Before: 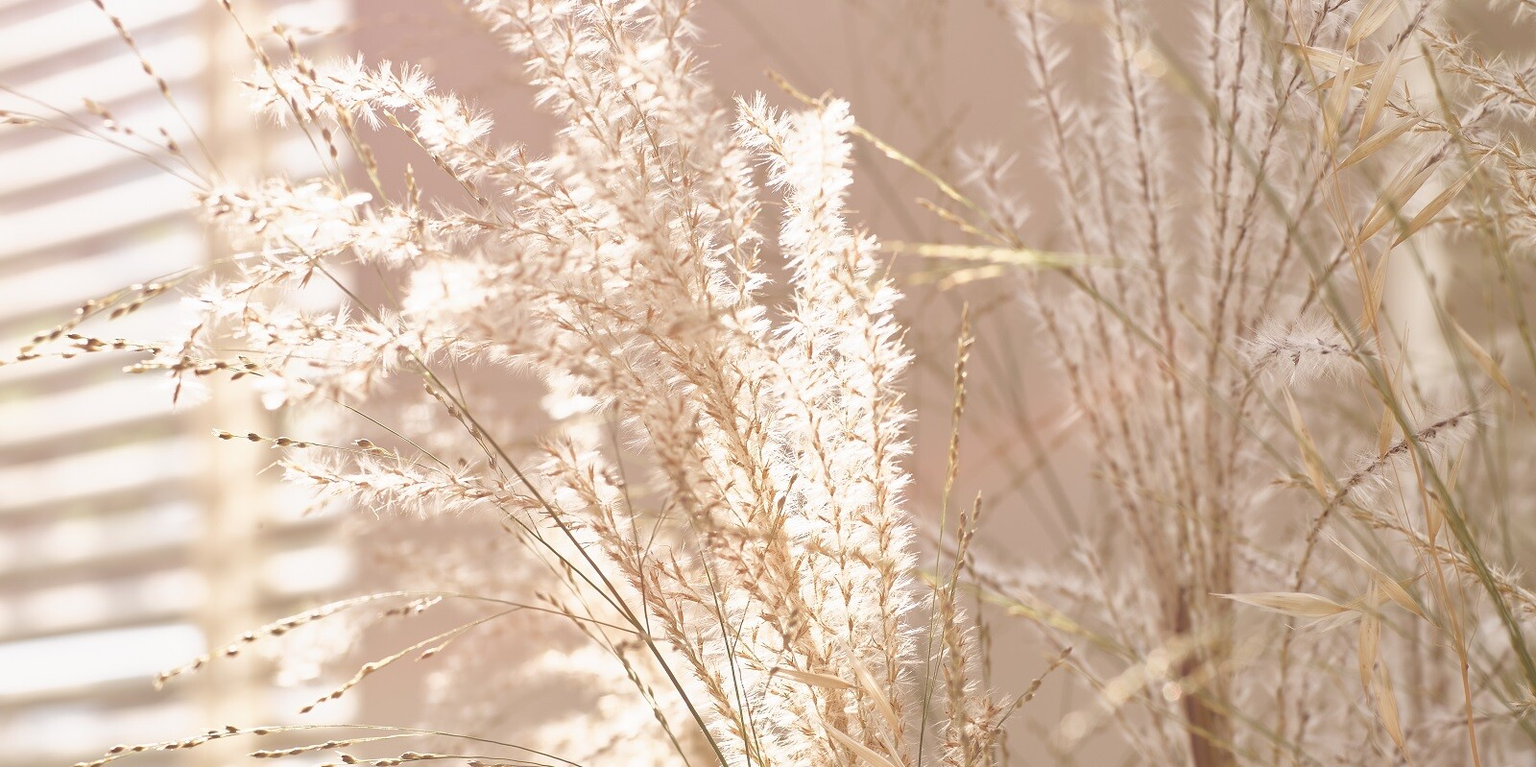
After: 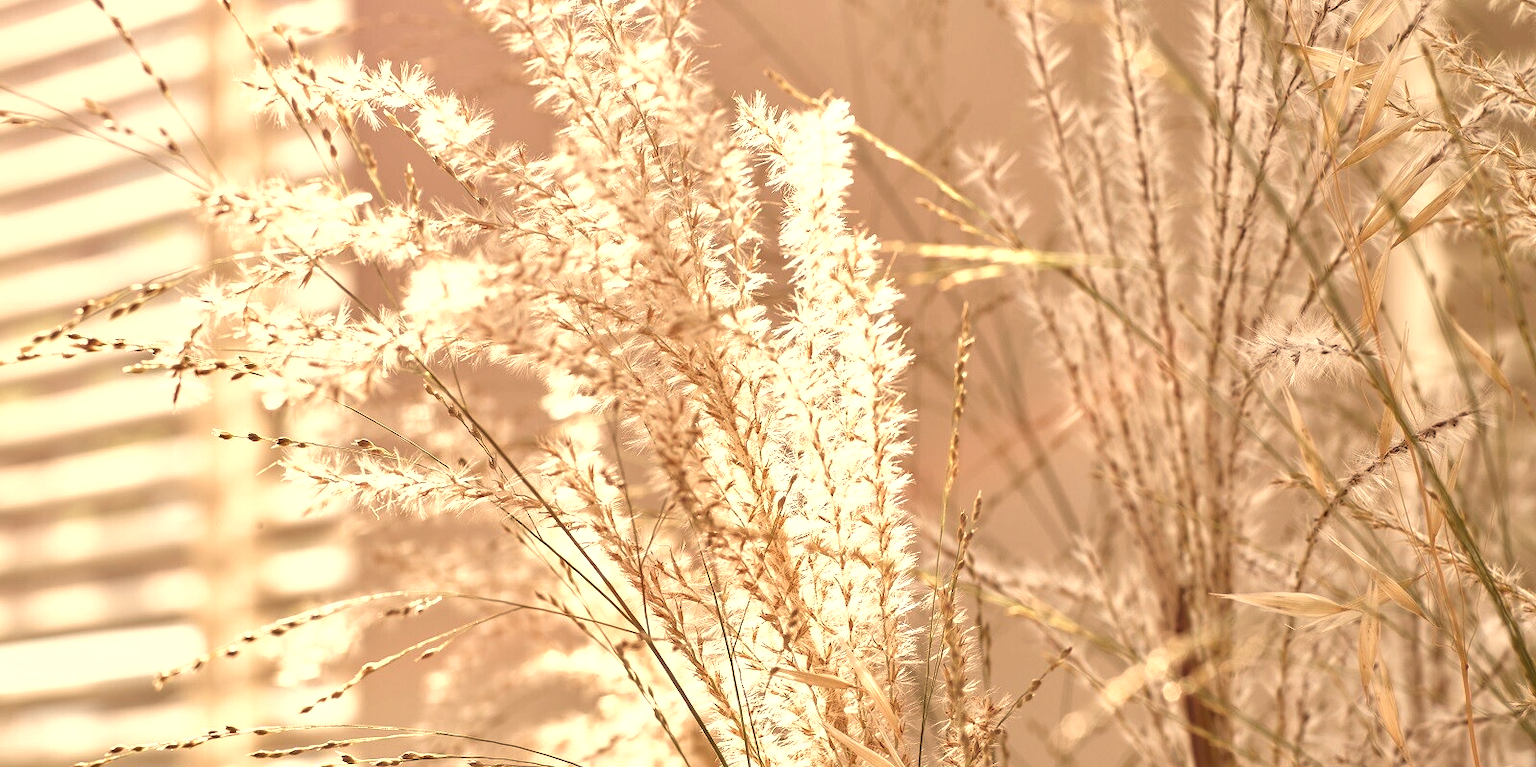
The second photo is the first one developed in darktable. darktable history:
white balance: red 1.123, blue 0.83
local contrast: detail 117%
contrast equalizer: octaves 7, y [[0.6 ×6], [0.55 ×6], [0 ×6], [0 ×6], [0 ×6]]
